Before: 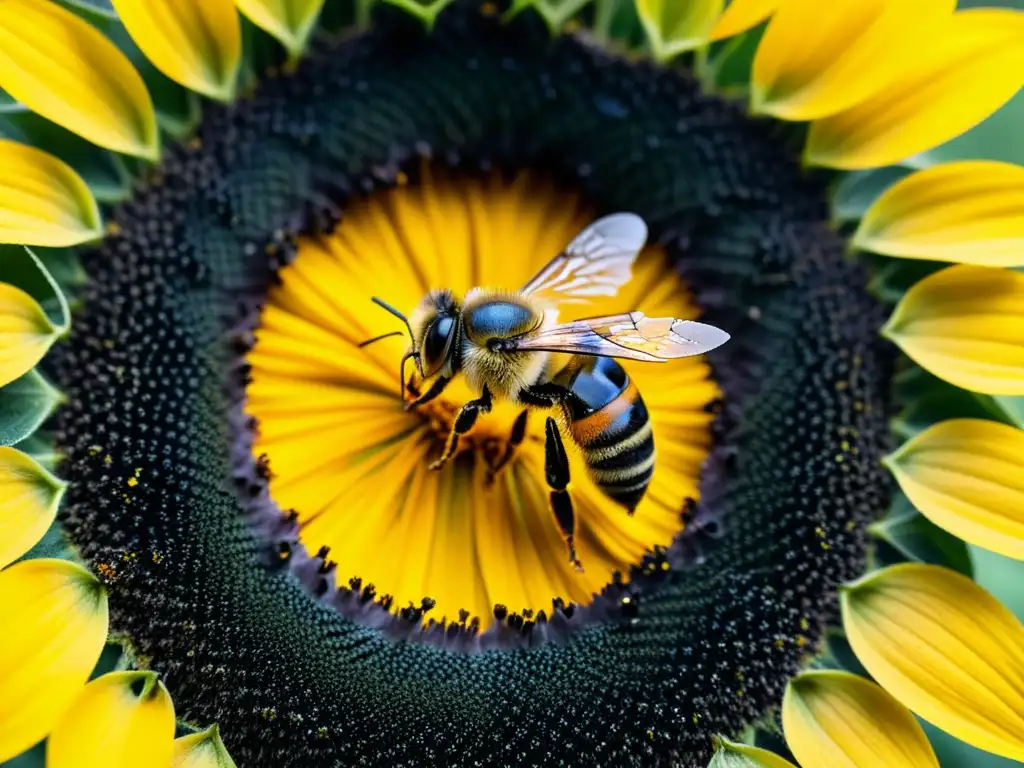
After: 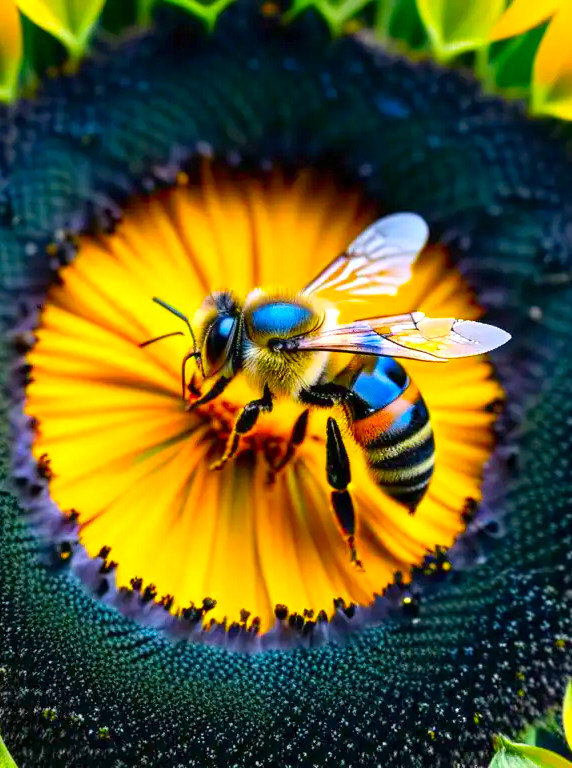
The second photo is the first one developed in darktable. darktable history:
tone equalizer: on, module defaults
exposure: exposure 0.492 EV, compensate exposure bias true, compensate highlight preservation false
crop: left 21.457%, right 22.659%
color balance rgb: perceptual saturation grading › global saturation 25.184%, global vibrance -16.702%, contrast -6.445%
contrast brightness saturation: saturation 0.508
